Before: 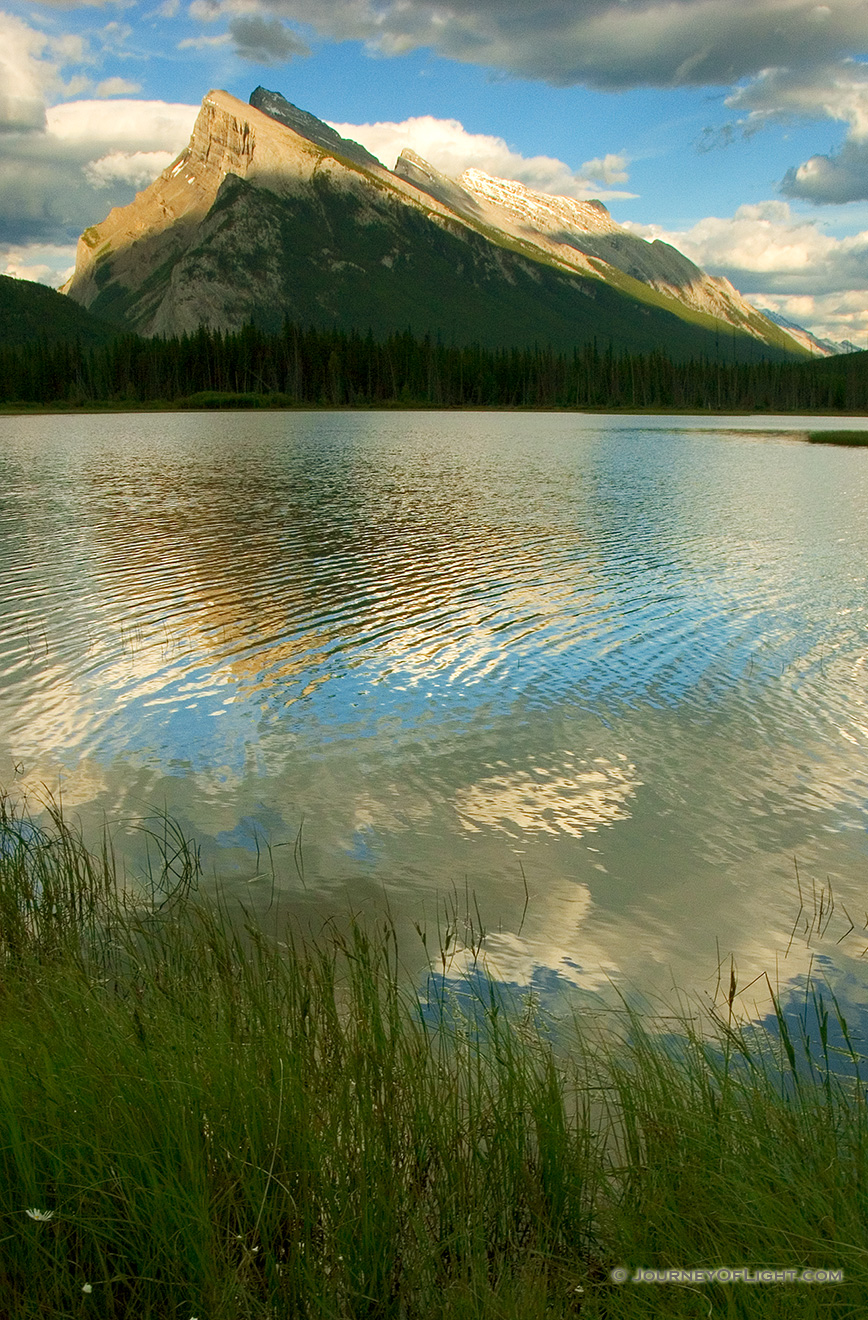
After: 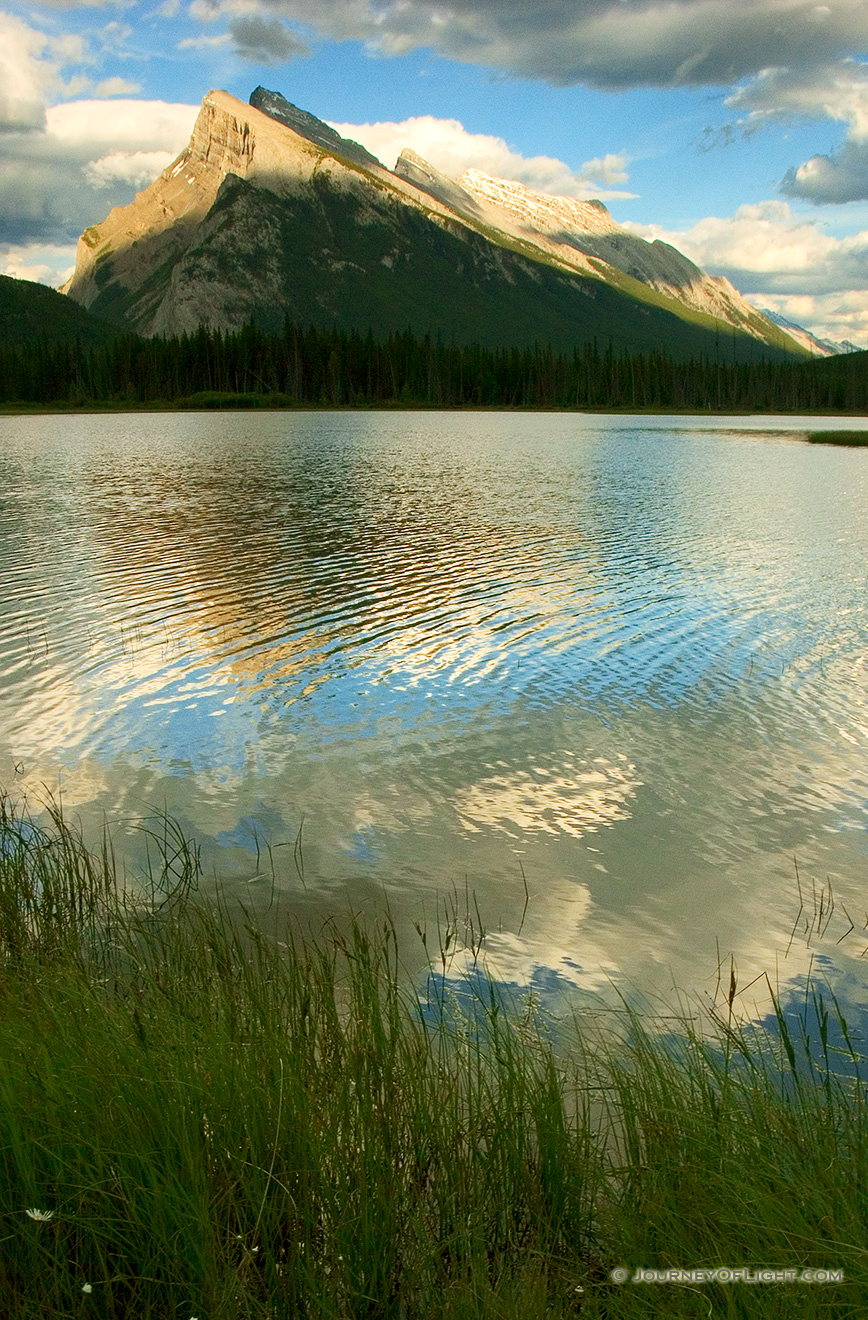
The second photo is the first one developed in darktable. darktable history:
contrast brightness saturation: contrast 0.152, brightness 0.042
